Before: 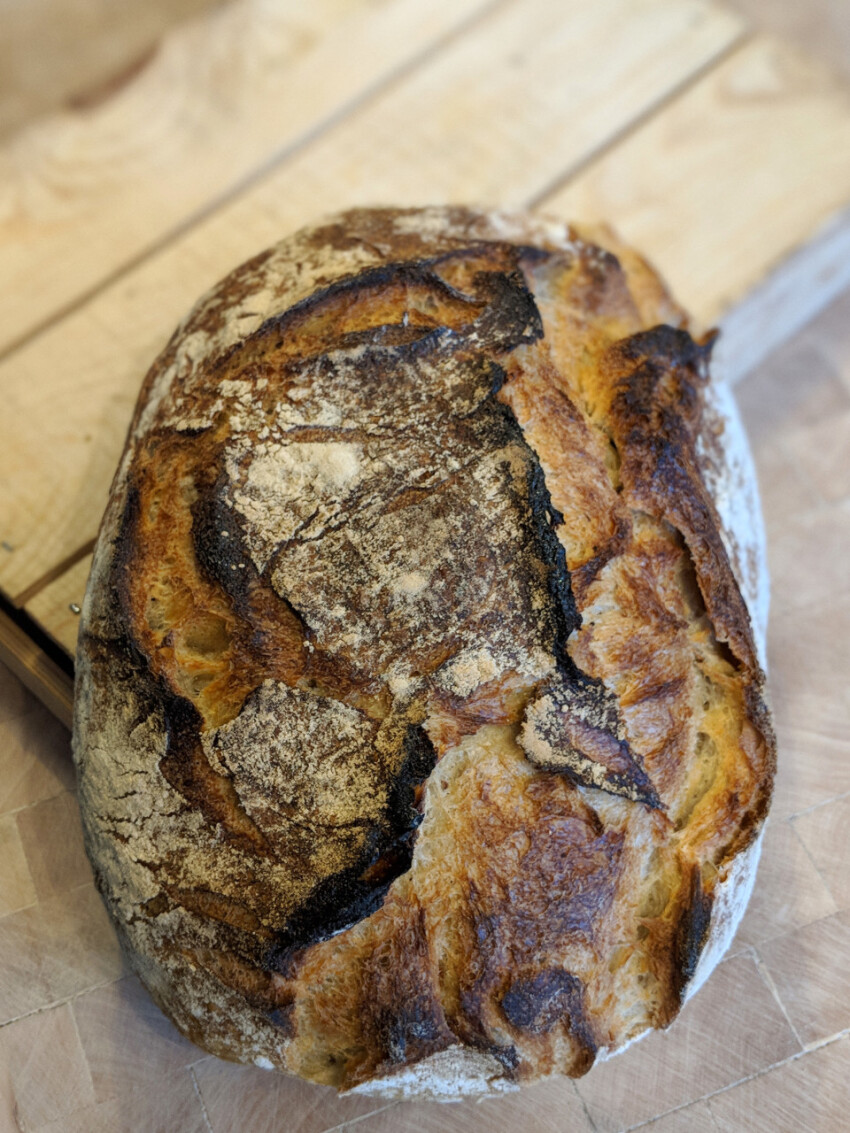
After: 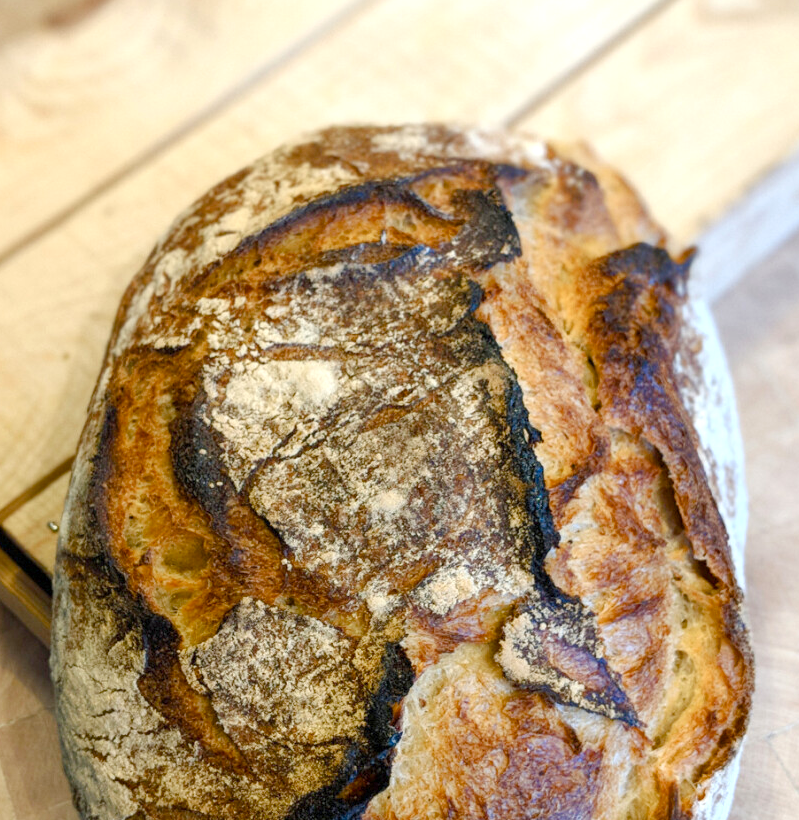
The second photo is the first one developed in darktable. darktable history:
crop: left 2.627%, top 7.238%, right 3.278%, bottom 20.329%
exposure: exposure 0.602 EV, compensate exposure bias true, compensate highlight preservation false
color balance rgb: shadows lift › chroma 1.047%, shadows lift › hue 217.75°, linear chroma grading › global chroma 14.491%, perceptual saturation grading › global saturation 20%, perceptual saturation grading › highlights -48.907%, perceptual saturation grading › shadows 24.627%, contrast -10.573%
levels: white 90.64%, levels [0, 0.48, 0.961]
